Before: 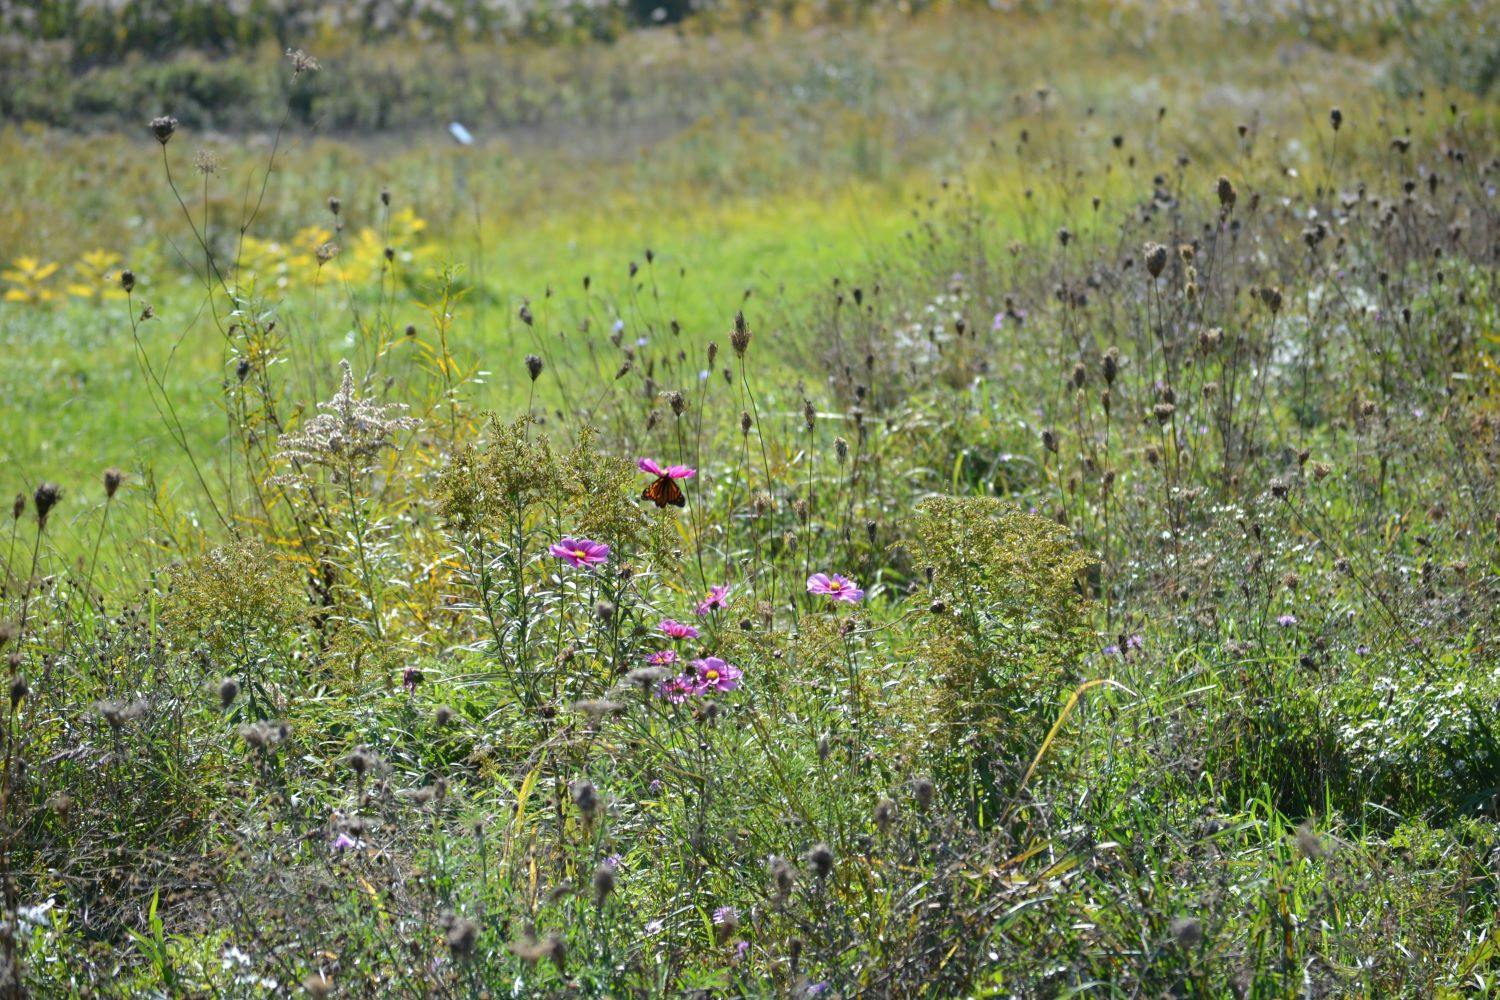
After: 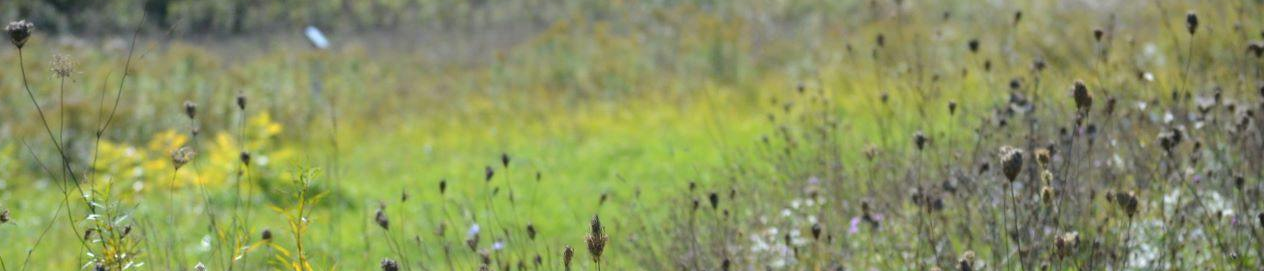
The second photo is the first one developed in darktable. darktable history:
crop and rotate: left 9.645%, top 9.609%, right 6.04%, bottom 63.194%
